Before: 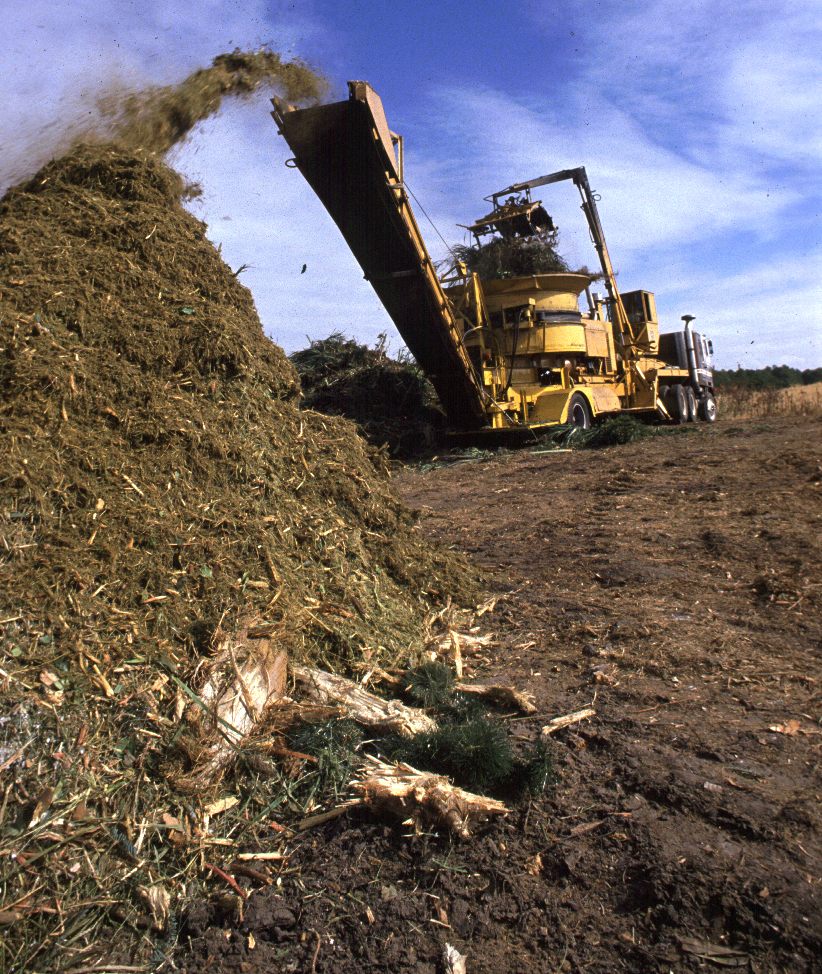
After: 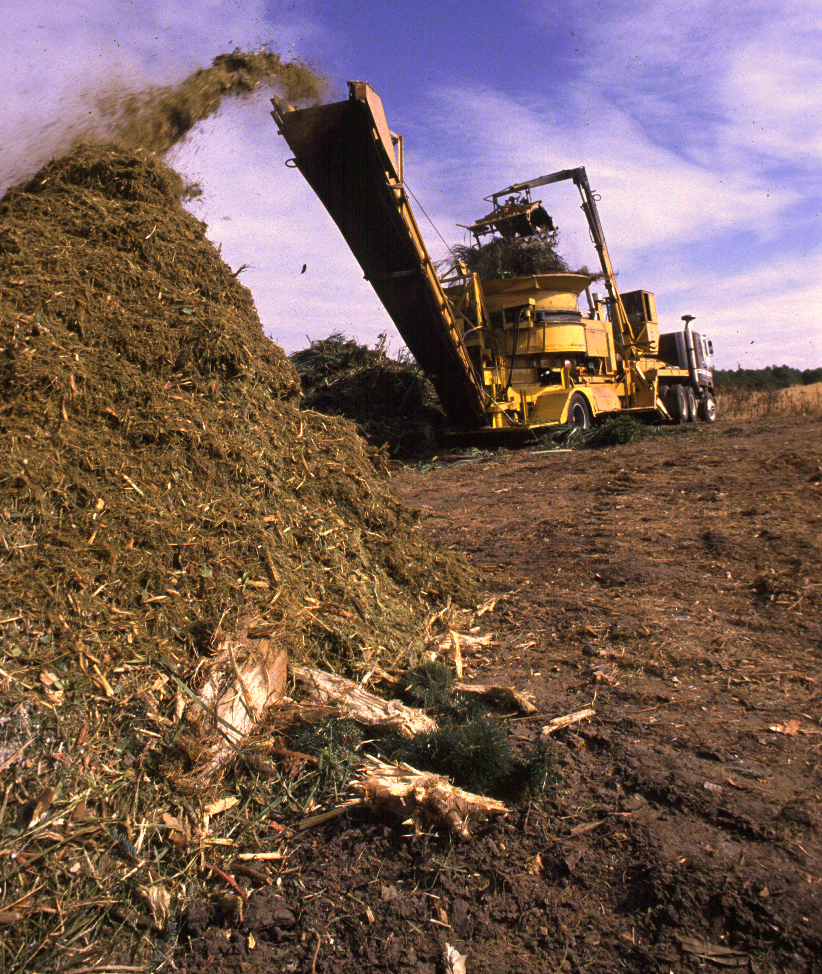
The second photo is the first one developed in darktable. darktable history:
white balance: red 1, blue 1
color correction: highlights a* 11.96, highlights b* 11.58
